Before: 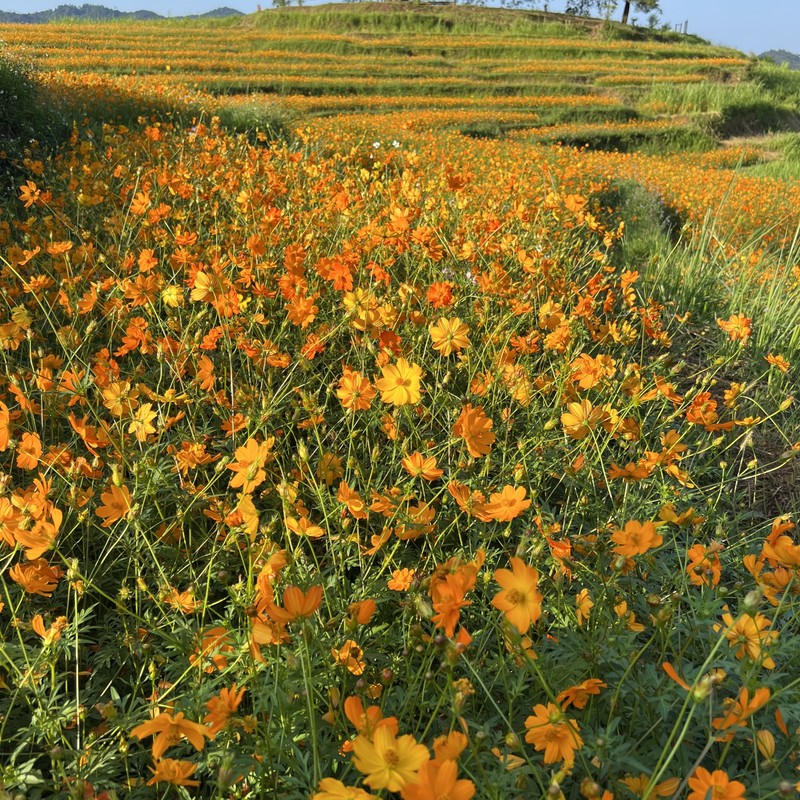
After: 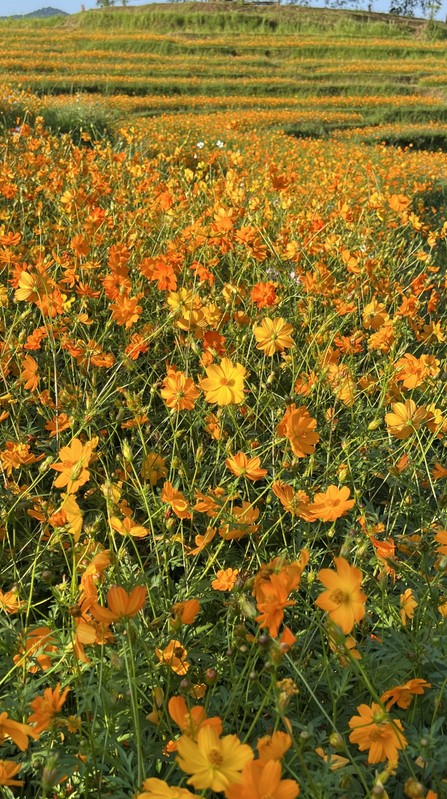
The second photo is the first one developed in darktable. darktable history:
crop: left 22.106%, right 21.978%, bottom 0.014%
